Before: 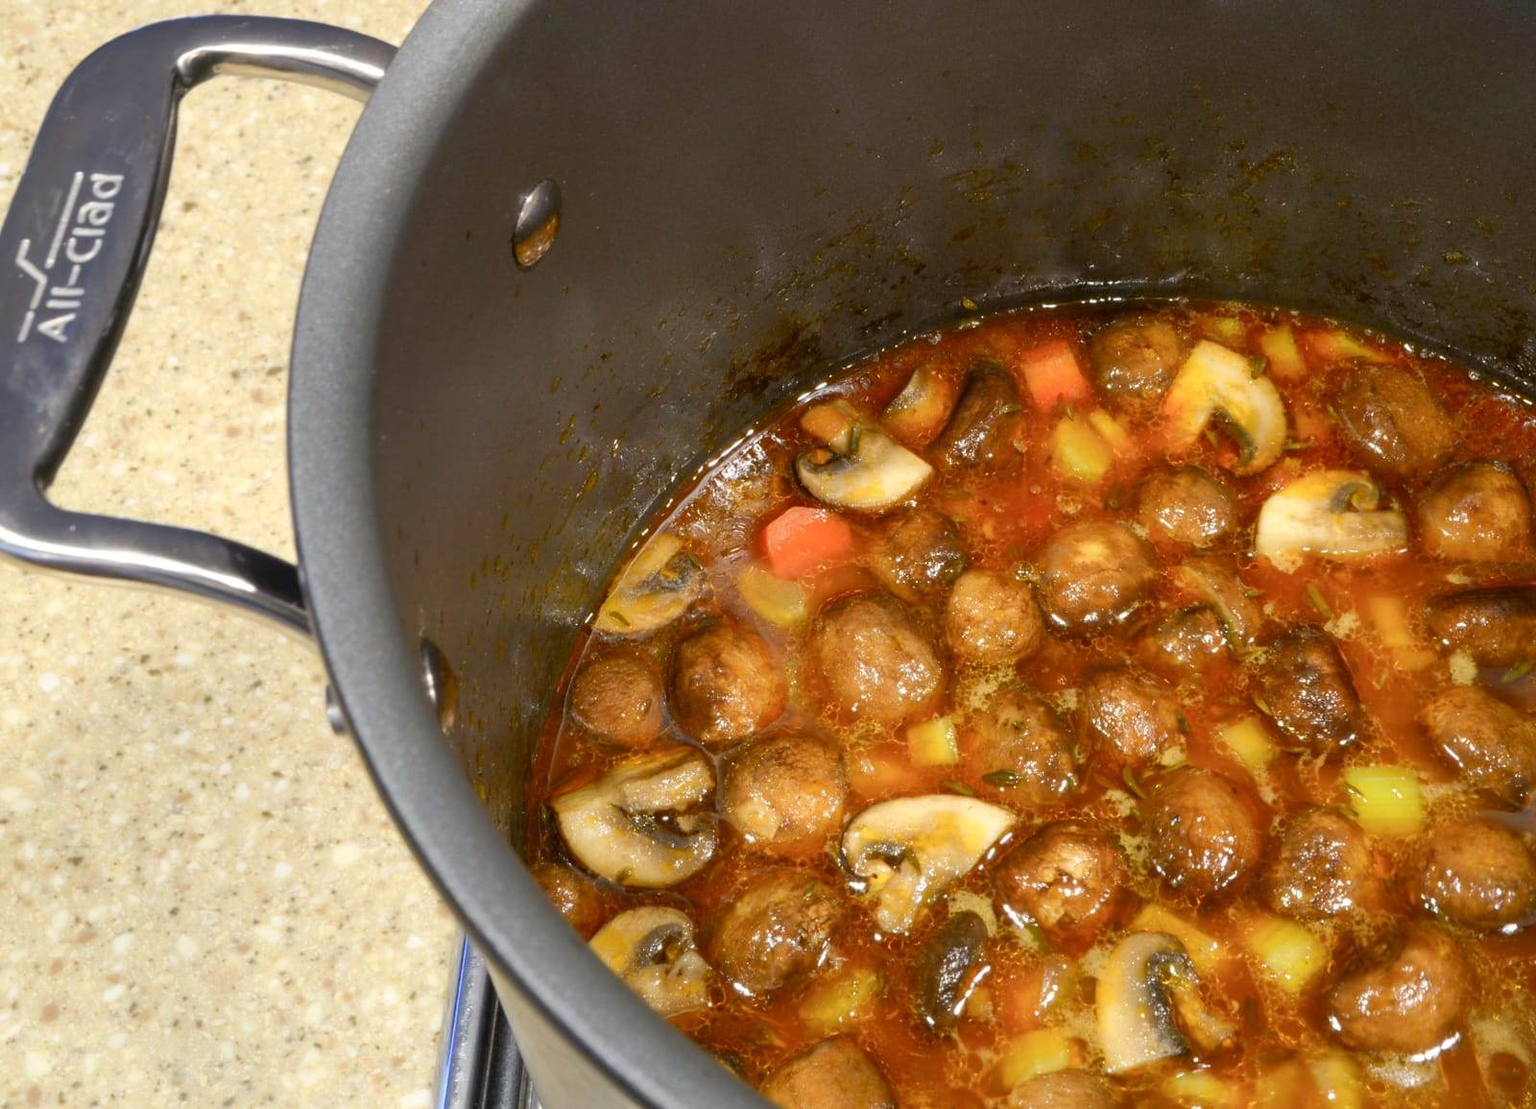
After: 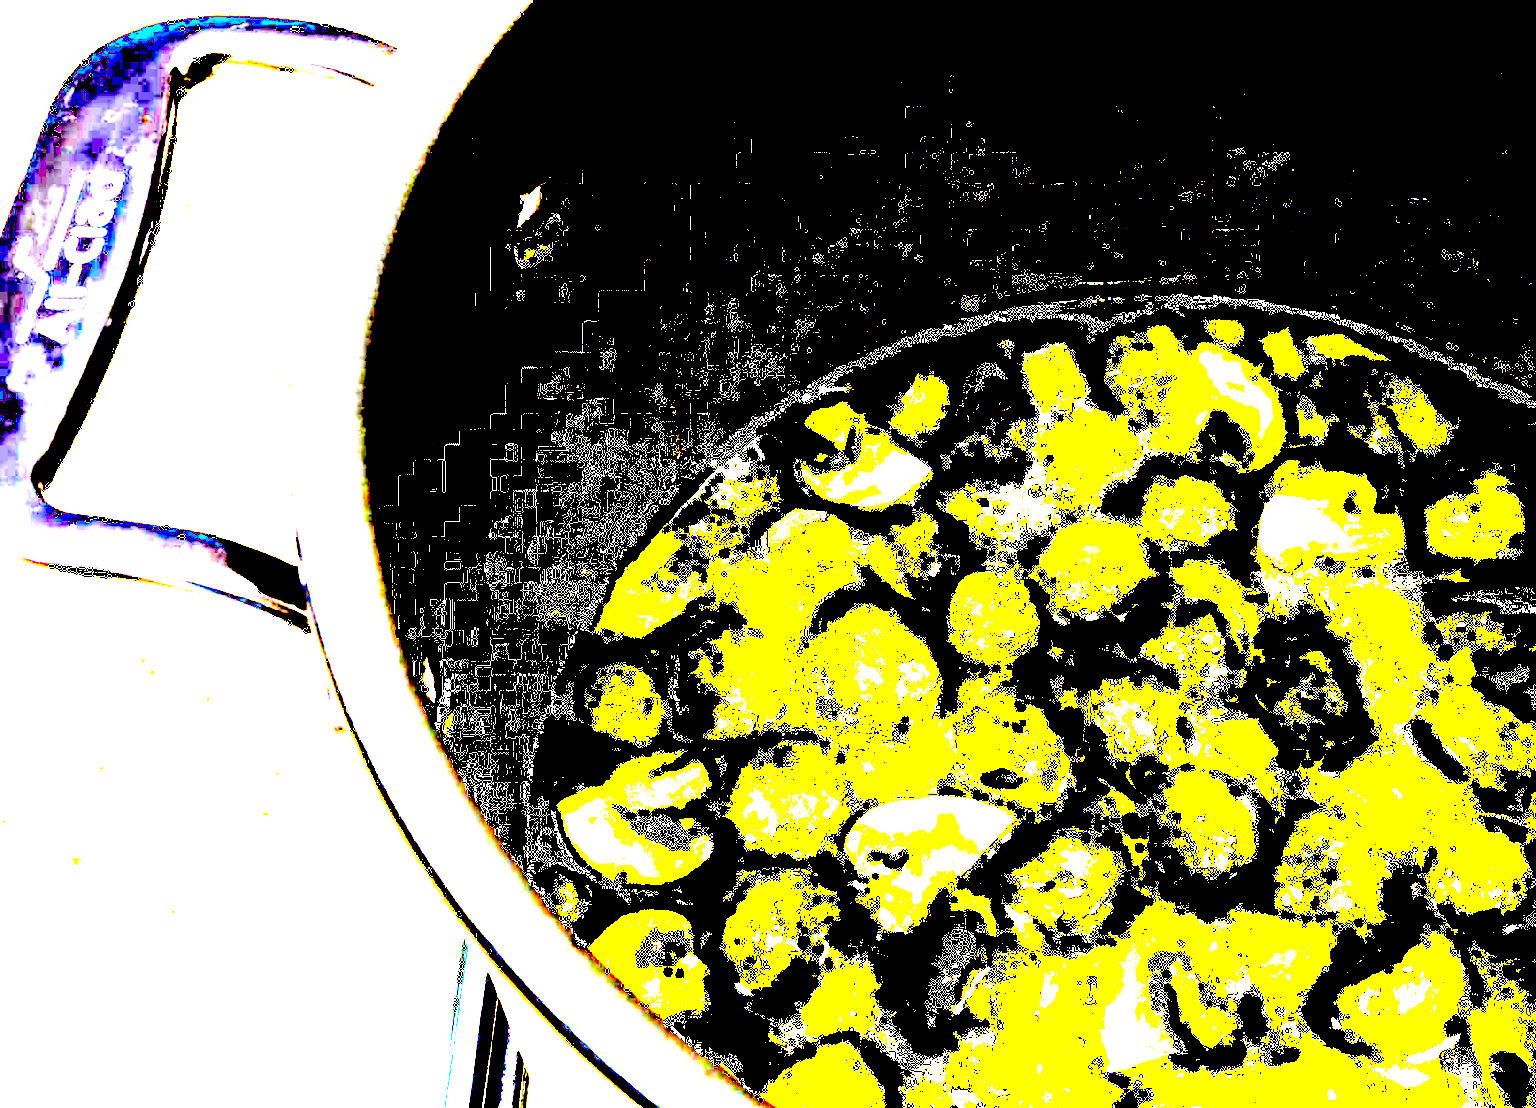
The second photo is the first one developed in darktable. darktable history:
exposure: black level correction 0.1, exposure 3 EV, compensate highlight preservation false
color zones: curves: ch0 [(0.068, 0.464) (0.25, 0.5) (0.48, 0.508) (0.75, 0.536) (0.886, 0.476) (0.967, 0.456)]; ch1 [(0.066, 0.456) (0.25, 0.5) (0.616, 0.508) (0.746, 0.56) (0.934, 0.444)]
